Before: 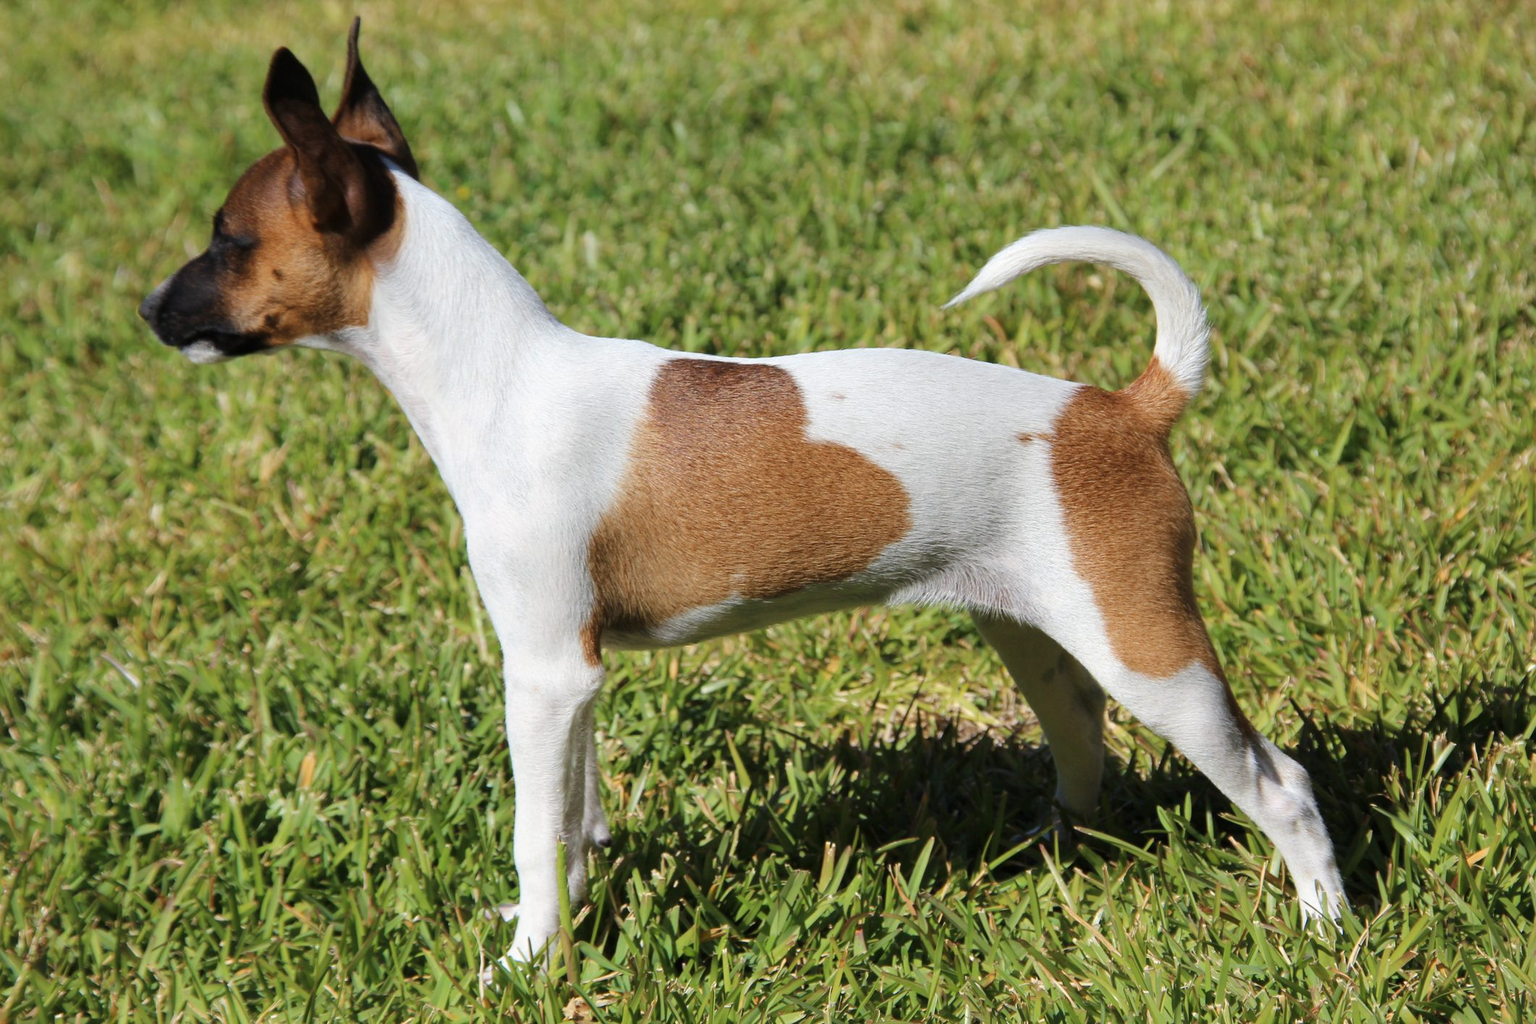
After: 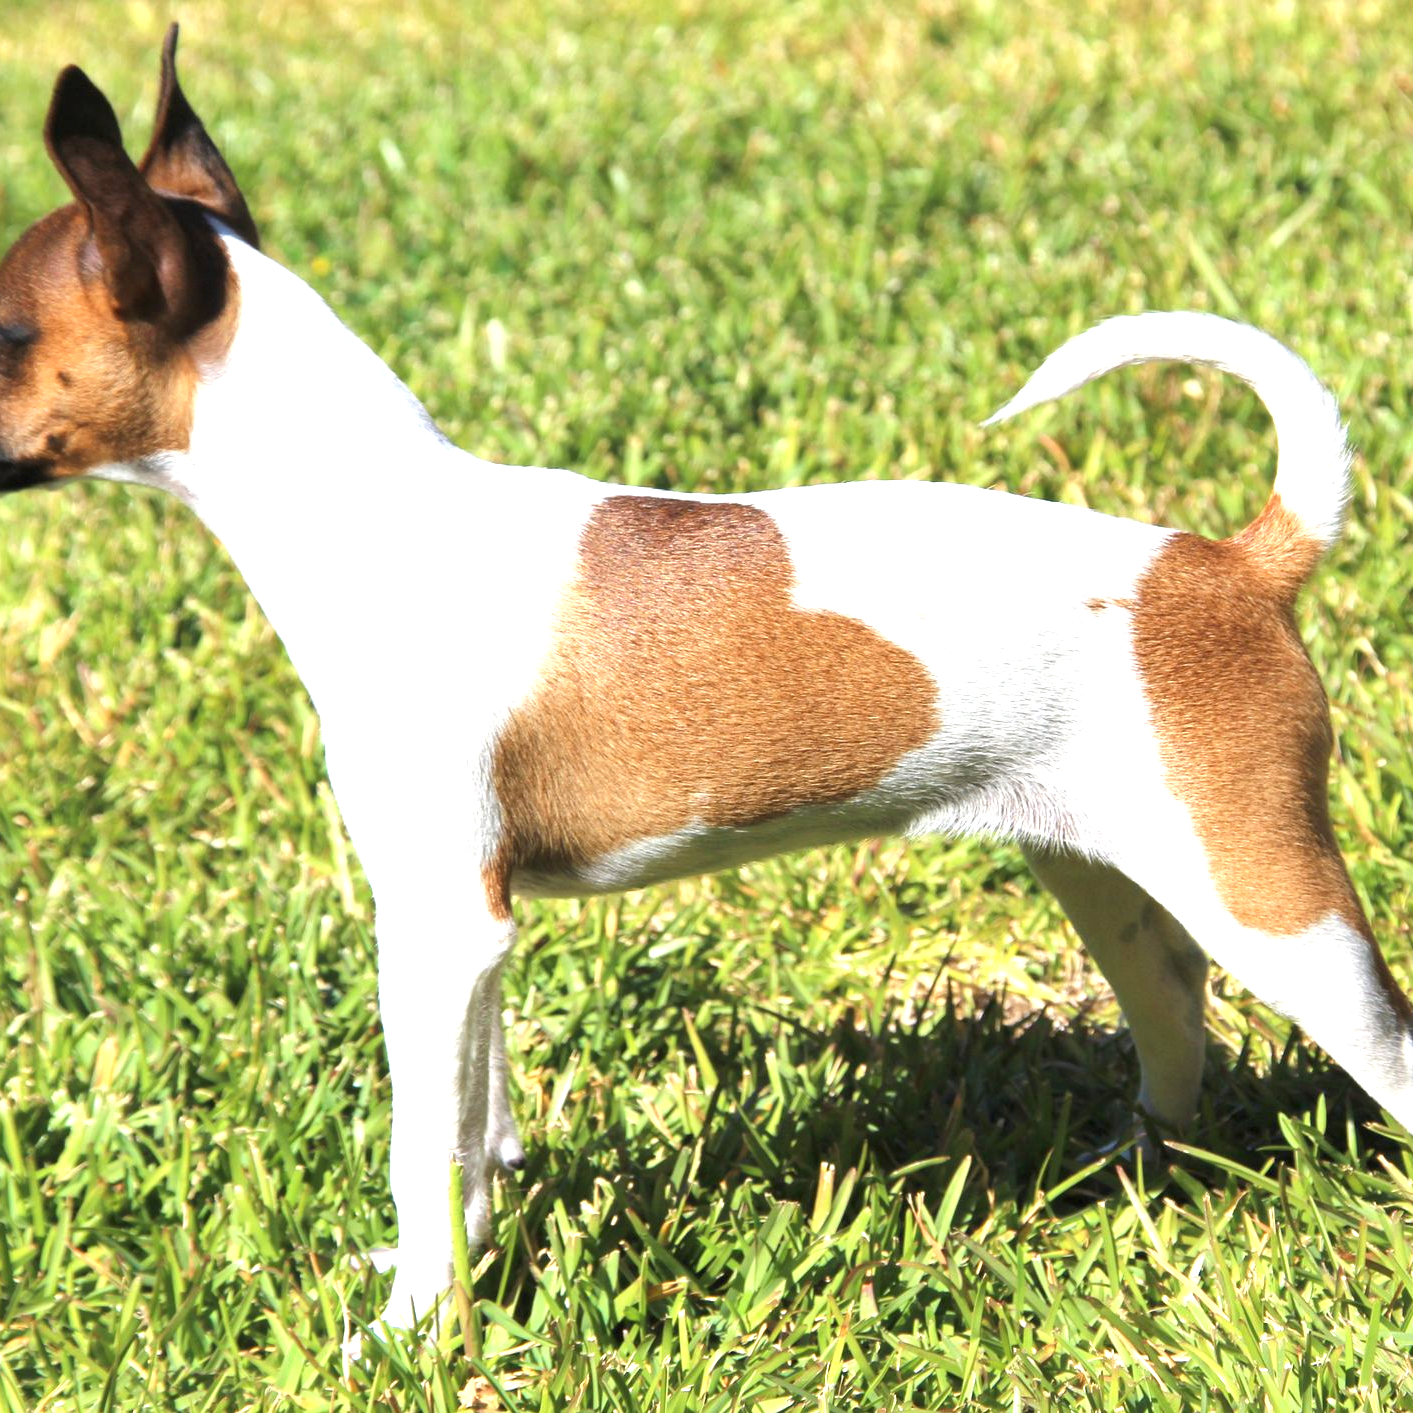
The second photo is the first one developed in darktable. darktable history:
crop and rotate: left 15.055%, right 18.278%
exposure: exposure 1.25 EV, compensate exposure bias true, compensate highlight preservation false
shadows and highlights: shadows 25, highlights -25
